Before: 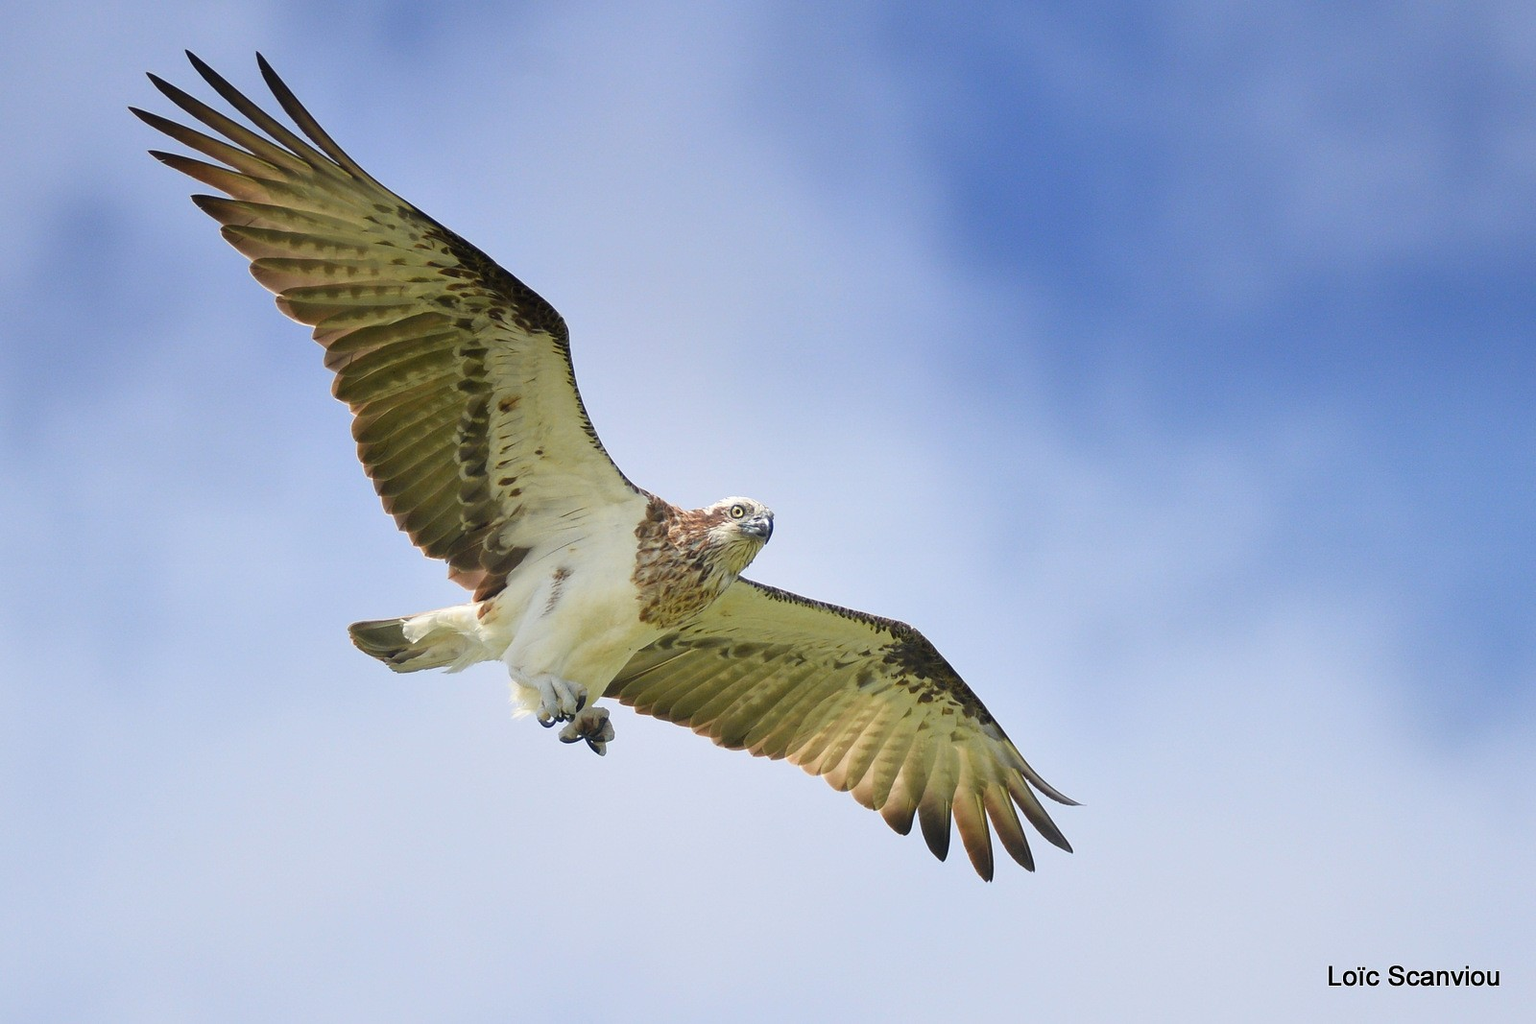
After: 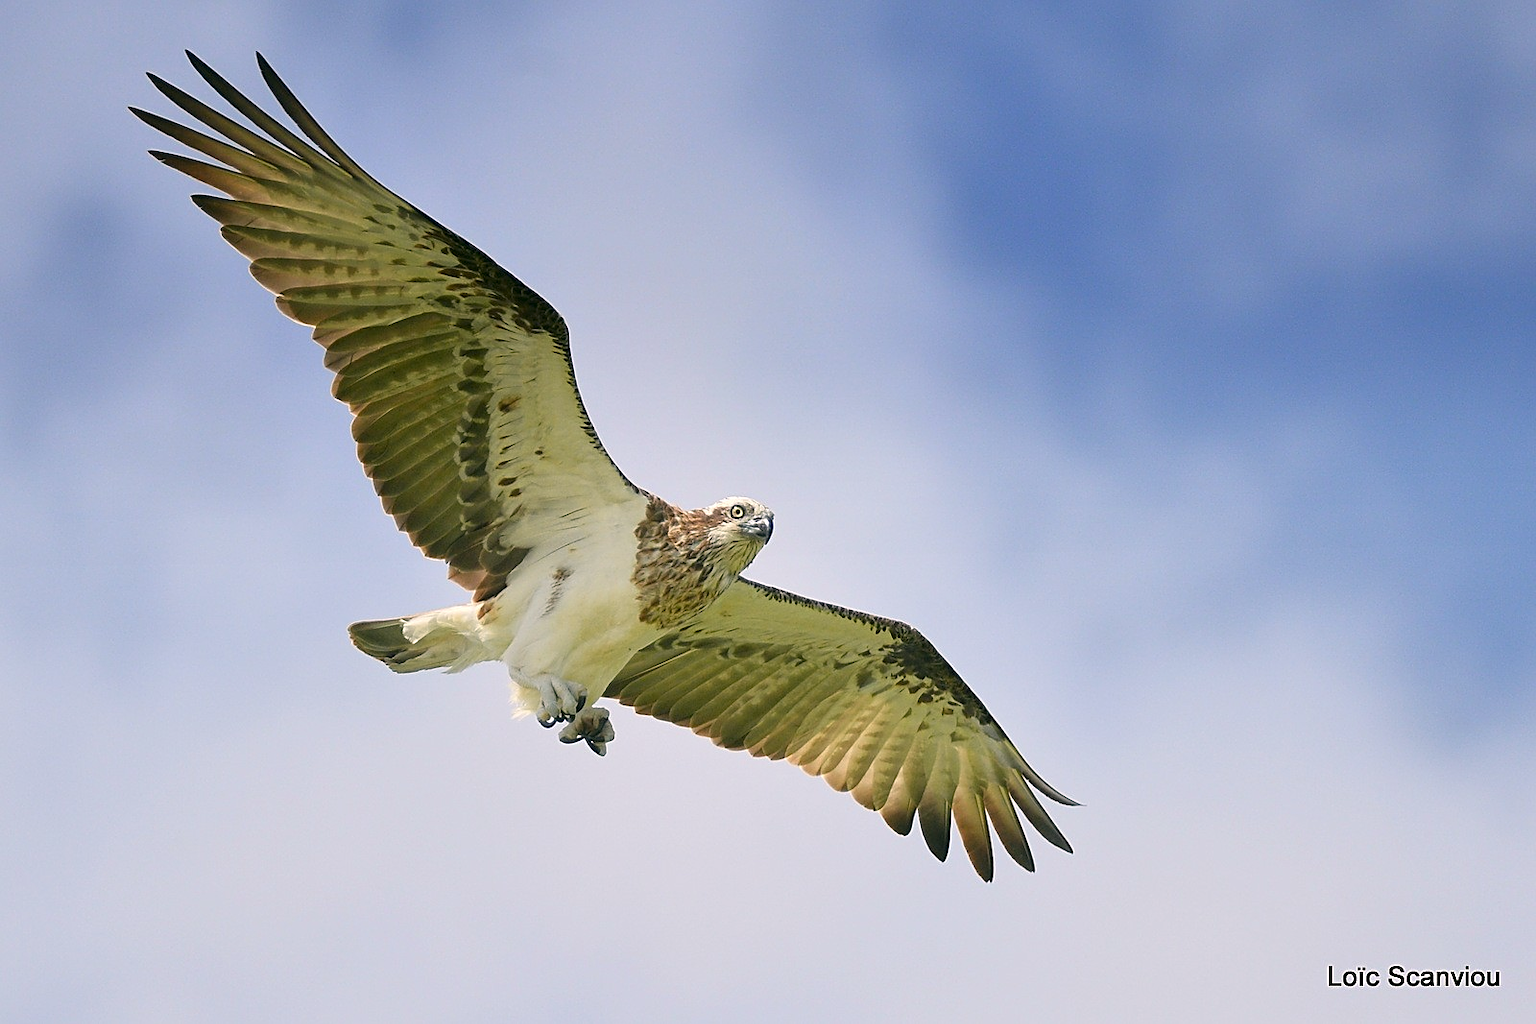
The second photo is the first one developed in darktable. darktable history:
sharpen: on, module defaults
color correction: highlights a* 4.2, highlights b* 4.91, shadows a* -7.34, shadows b* 4.74
